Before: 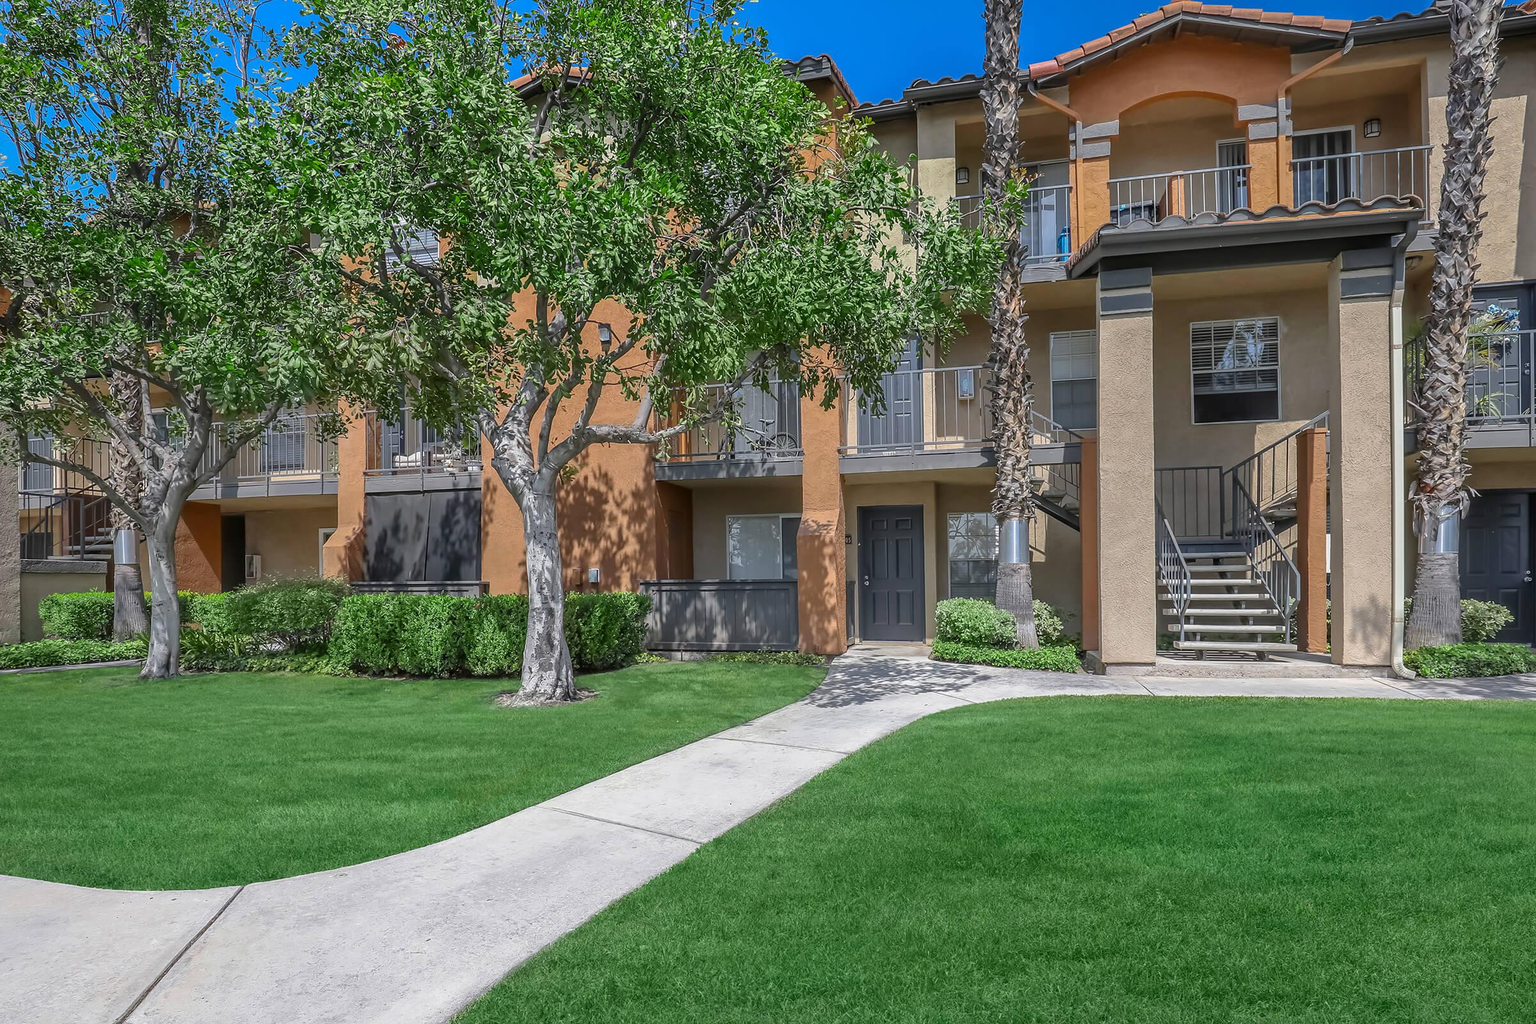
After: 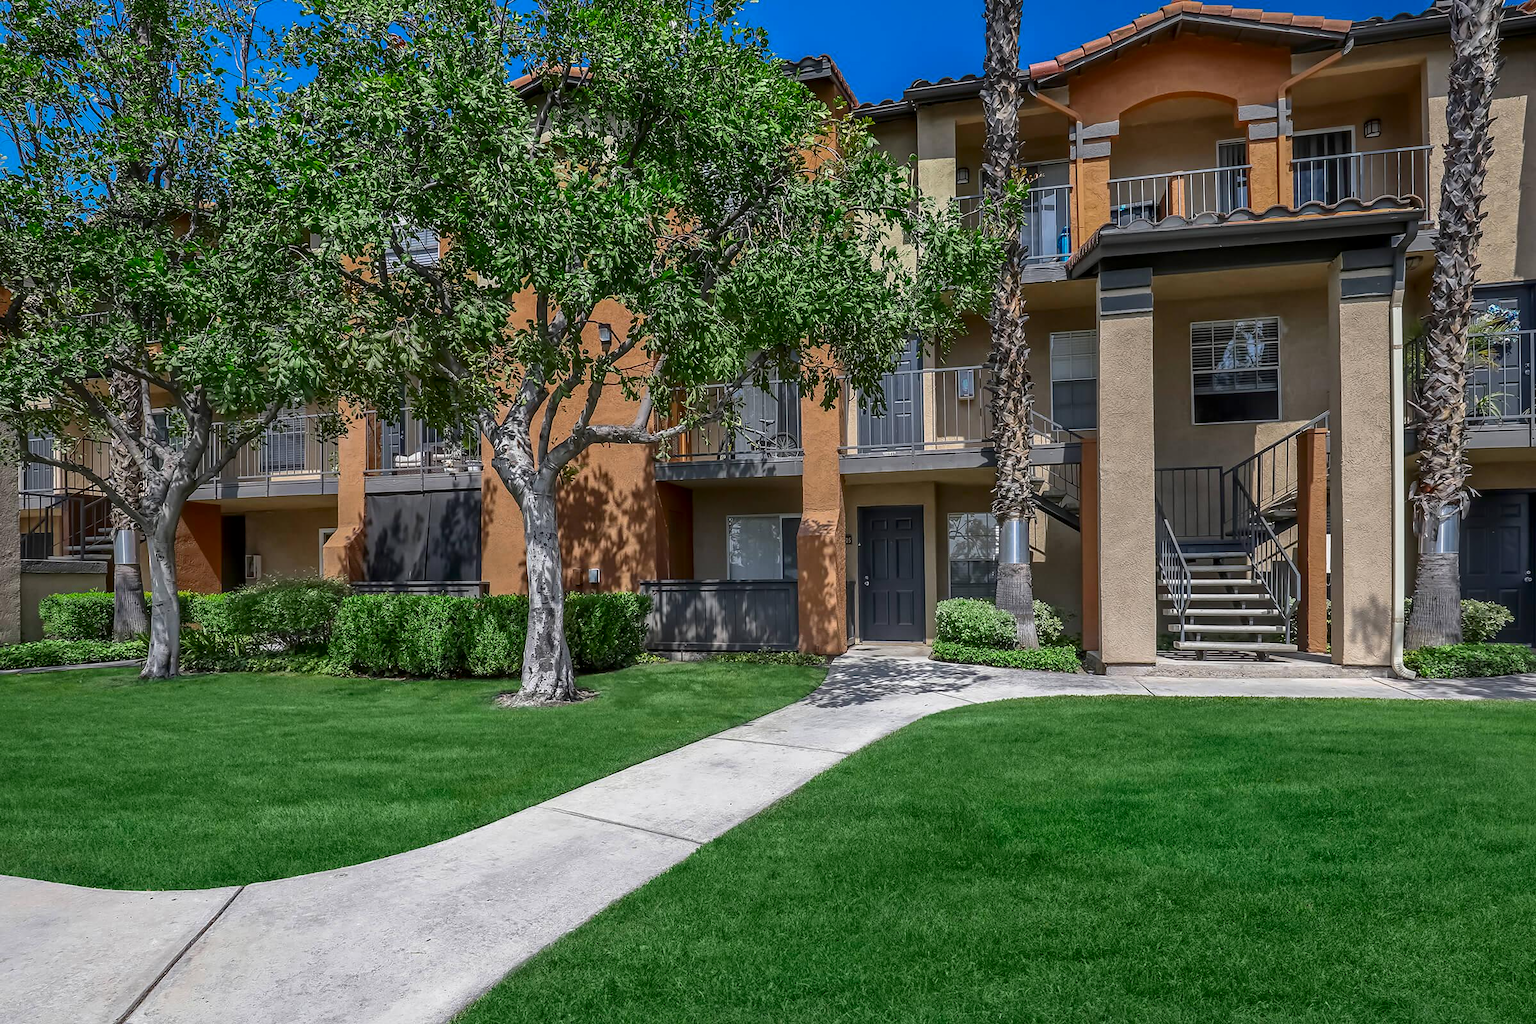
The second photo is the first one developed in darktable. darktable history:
contrast brightness saturation: contrast 0.067, brightness -0.13, saturation 0.048
local contrast: mode bilateral grid, contrast 19, coarseness 50, detail 119%, midtone range 0.2
